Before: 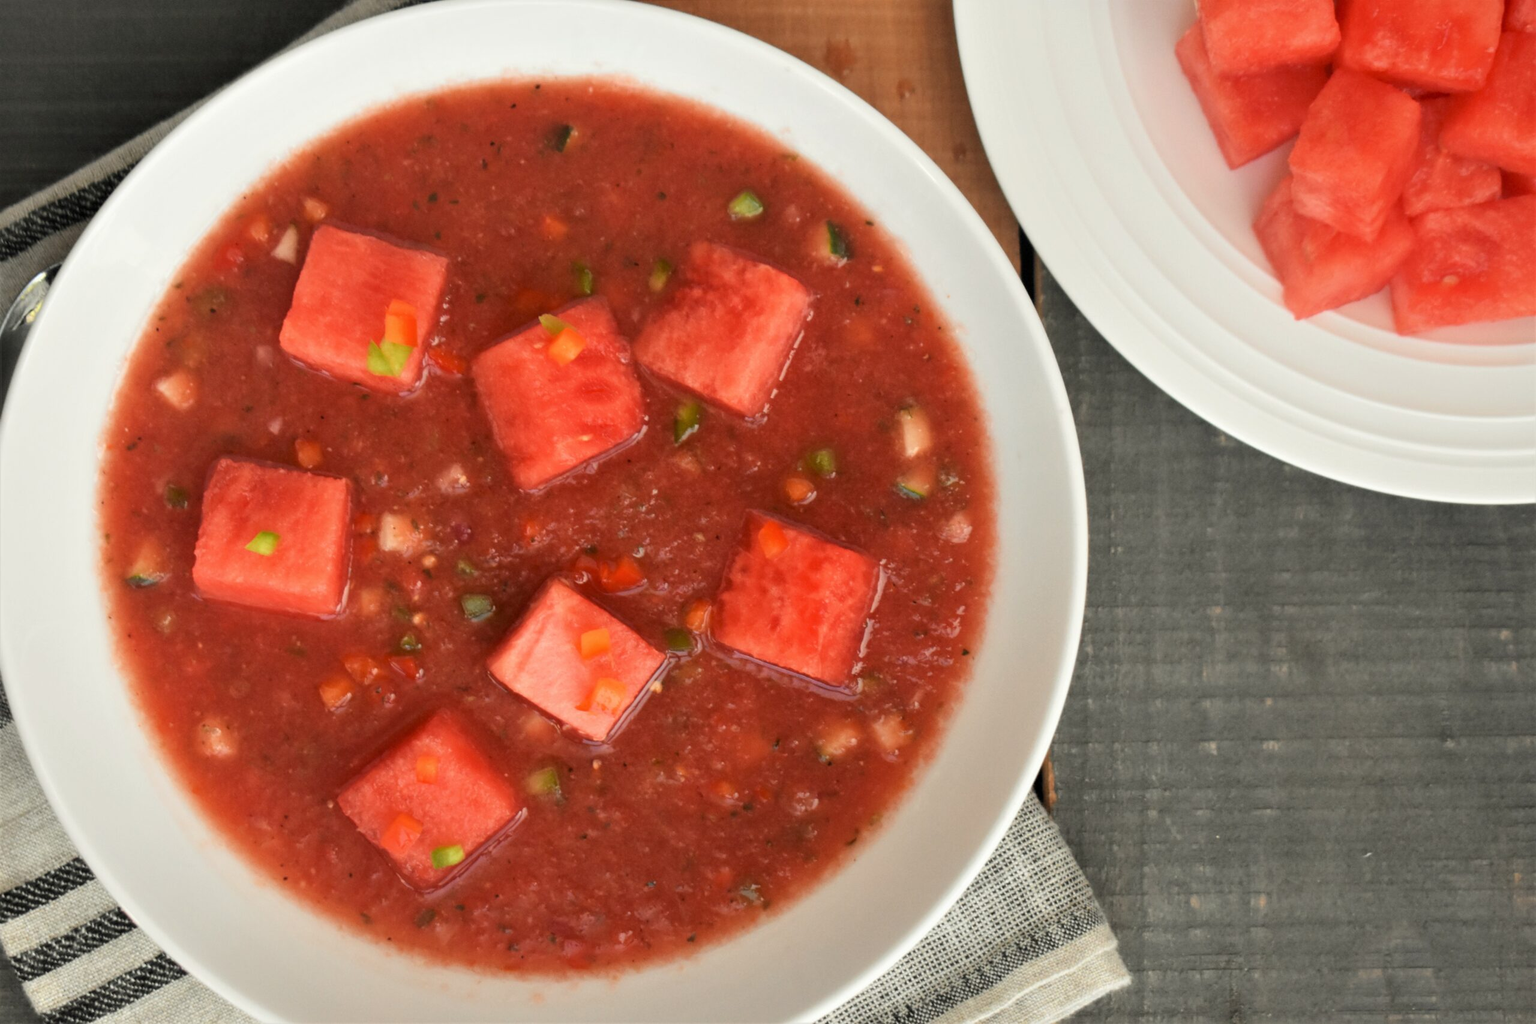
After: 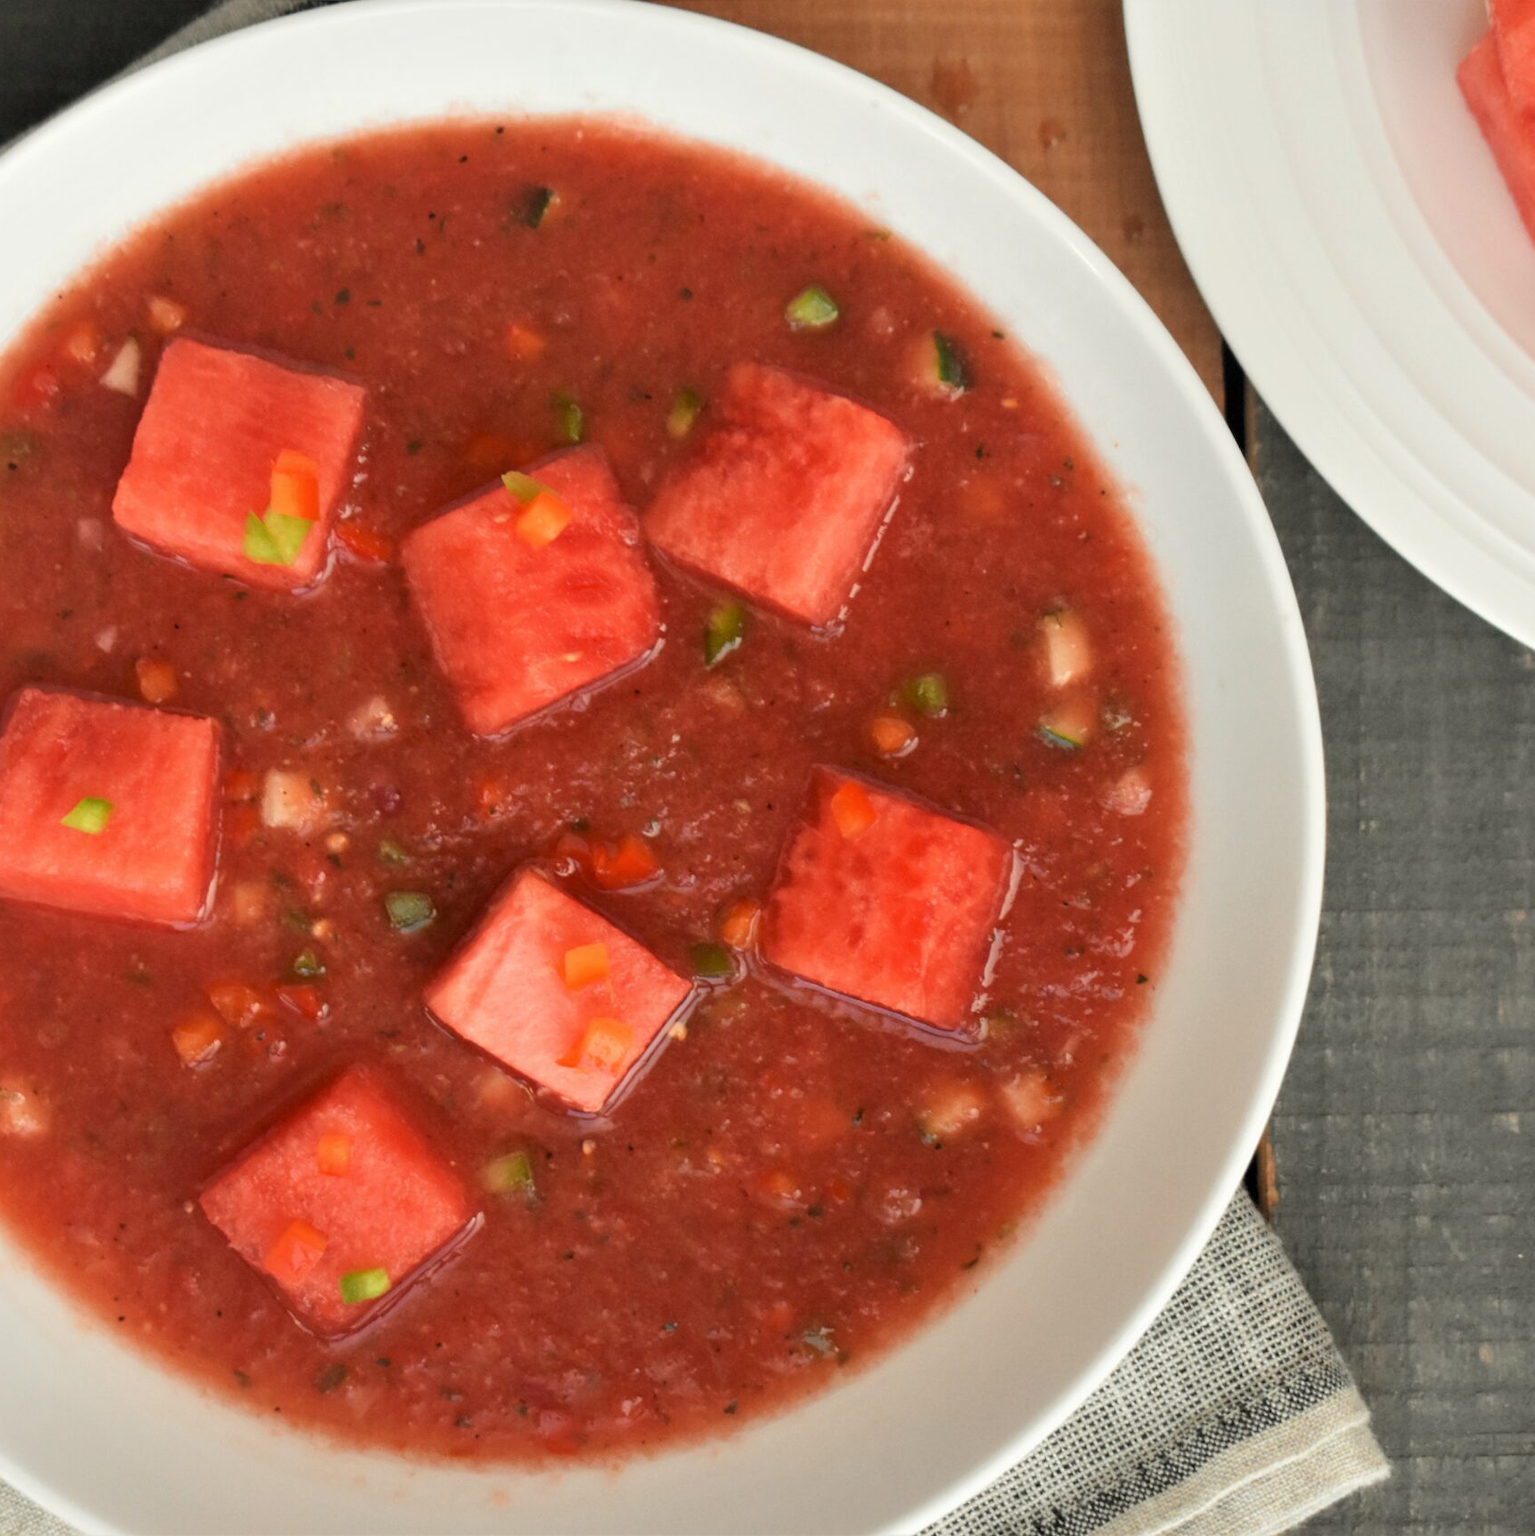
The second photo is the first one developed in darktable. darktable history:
crop and rotate: left 13.348%, right 20.04%
